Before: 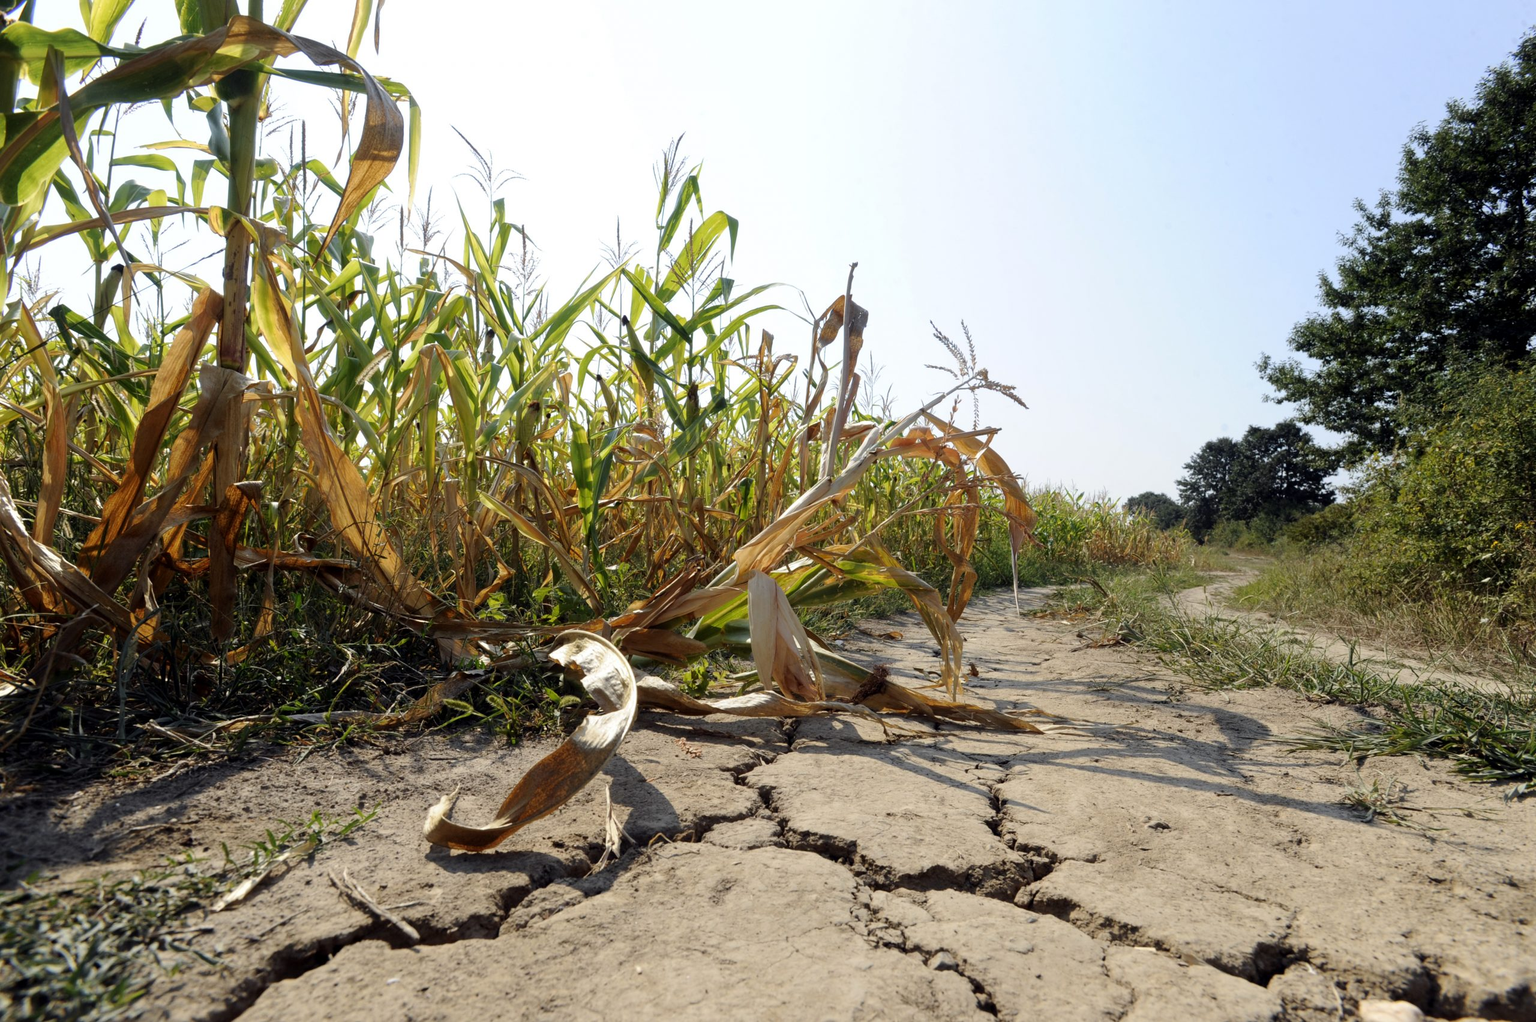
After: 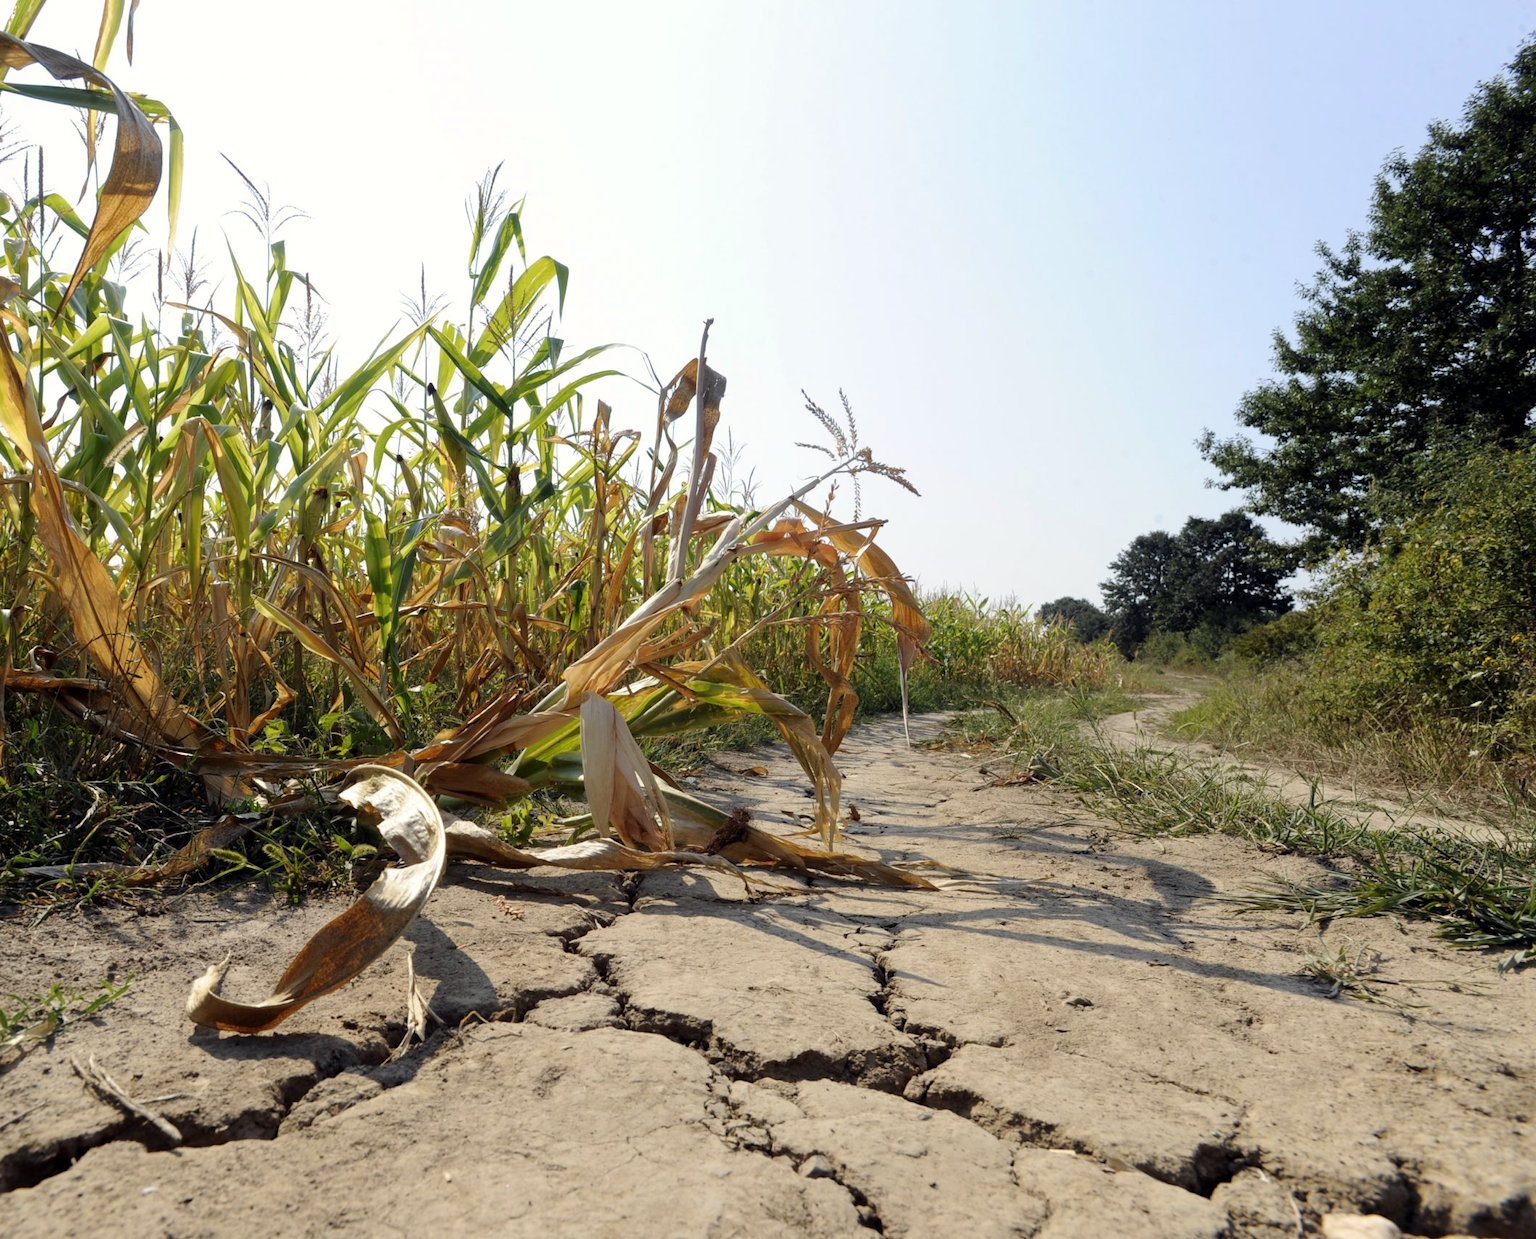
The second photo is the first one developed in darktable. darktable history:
white balance: red 1.009, blue 0.985
crop: left 17.582%, bottom 0.031%
